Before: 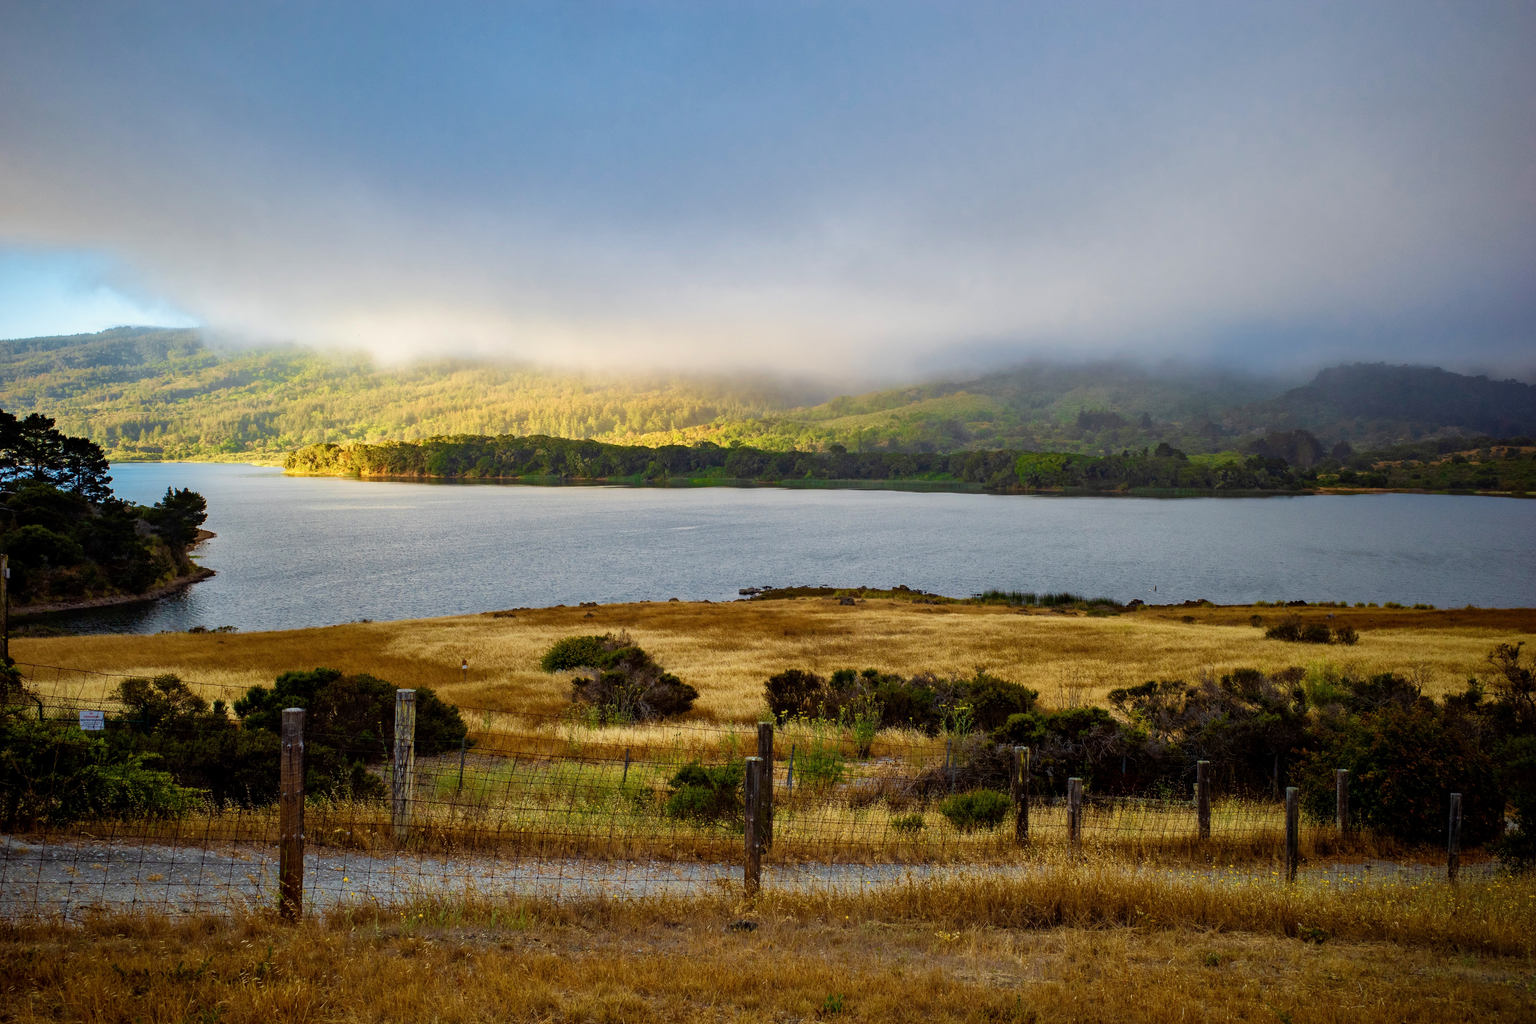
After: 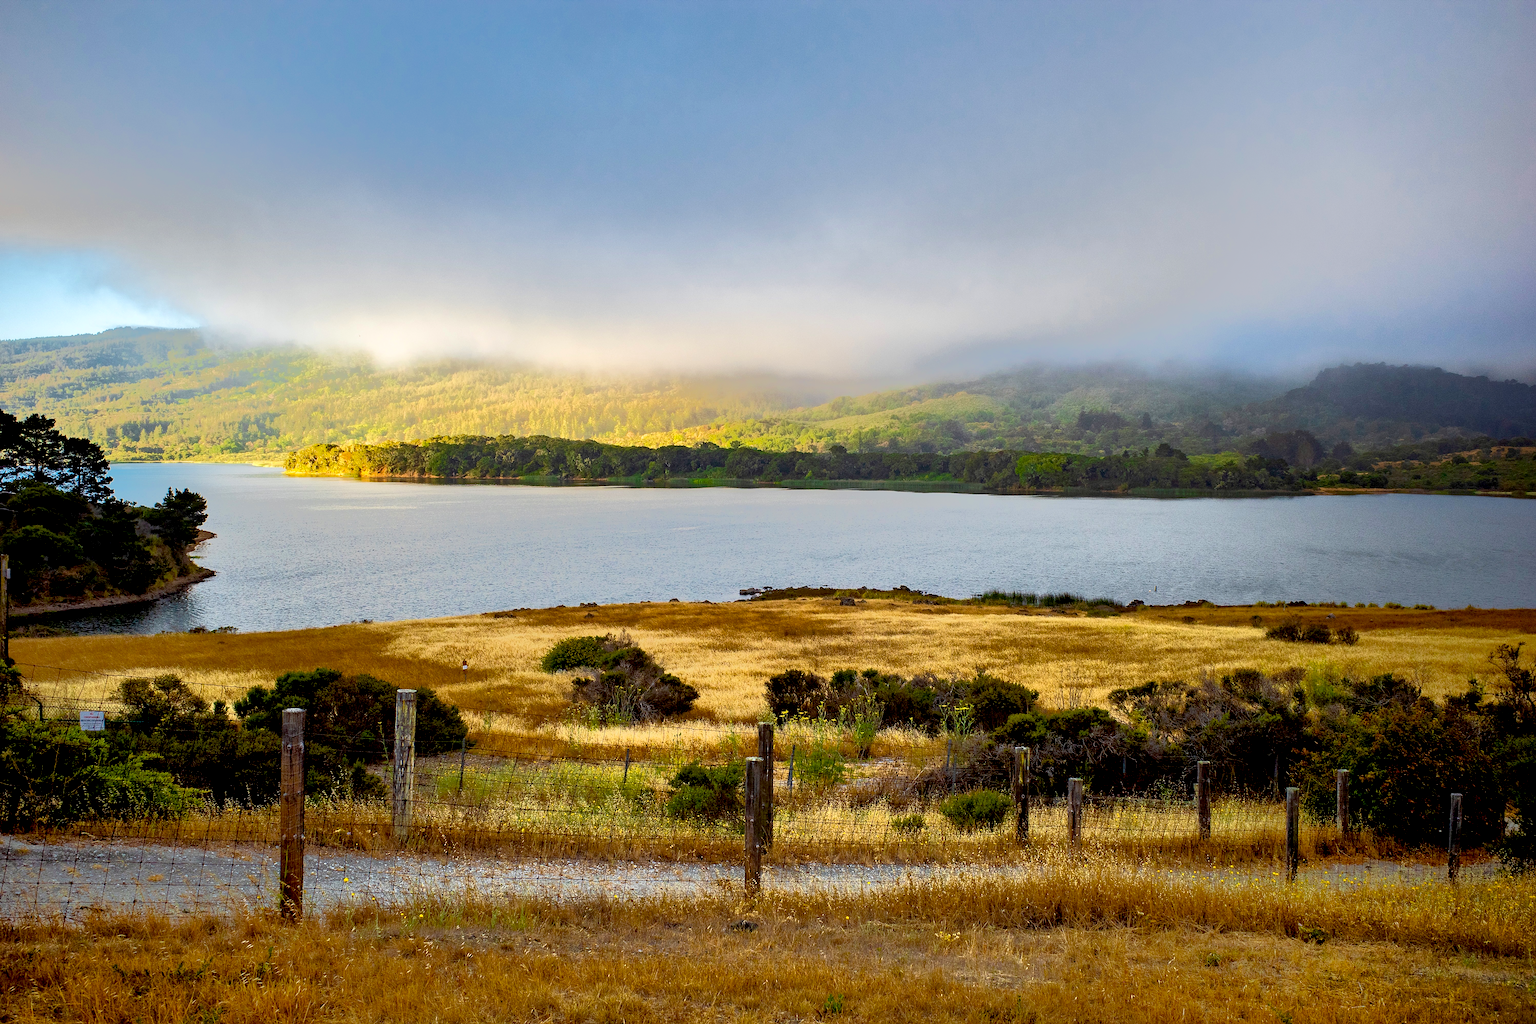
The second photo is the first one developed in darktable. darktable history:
sharpen: on, module defaults
exposure: exposure 0.6 EV, compensate highlight preservation false
tone equalizer: -7 EV -0.63 EV, -6 EV 1 EV, -5 EV -0.45 EV, -4 EV 0.43 EV, -3 EV 0.41 EV, -2 EV 0.15 EV, -1 EV -0.15 EV, +0 EV -0.39 EV, smoothing diameter 25%, edges refinement/feathering 10, preserve details guided filter
